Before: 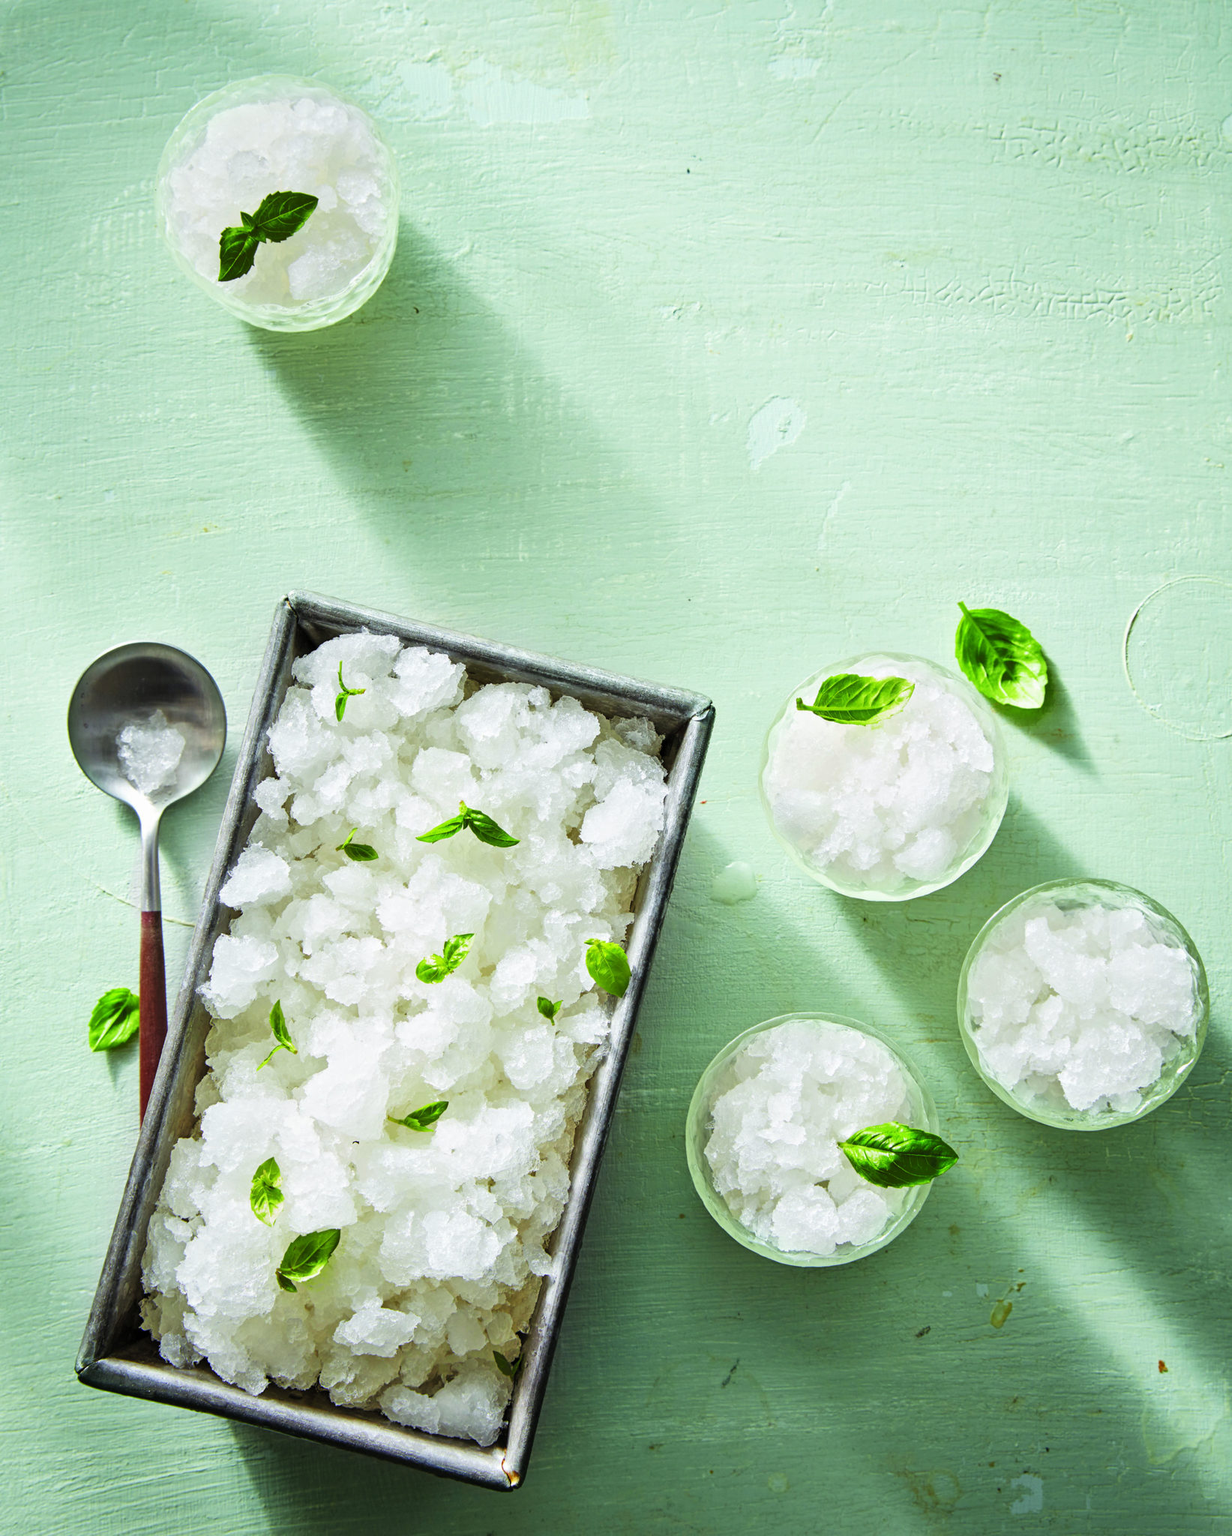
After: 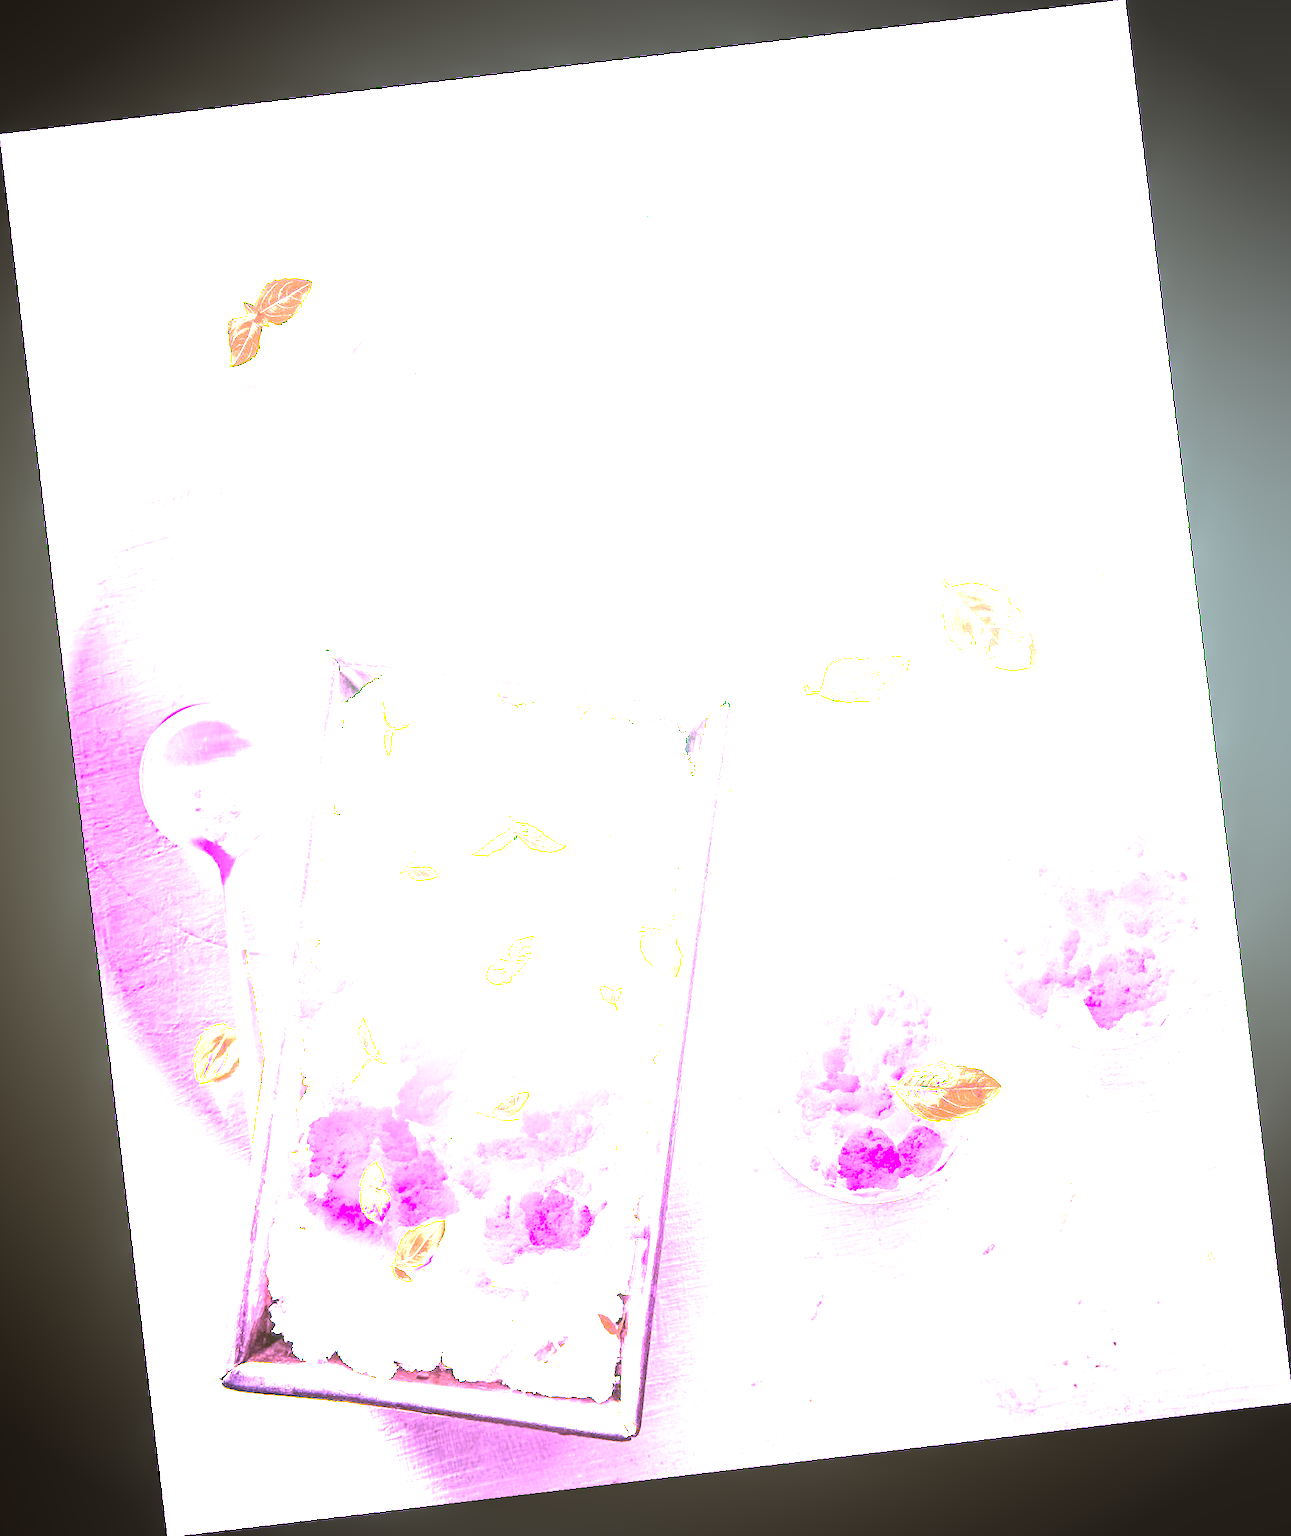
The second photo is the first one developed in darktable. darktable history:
color correction: highlights a* -14.62, highlights b* -16.22, shadows a* 10.12, shadows b* 29.4
rotate and perspective: rotation -6.83°, automatic cropping off
white balance: red 8, blue 8
vignetting: fall-off start 75%, brightness -0.692, width/height ratio 1.084
local contrast: on, module defaults
